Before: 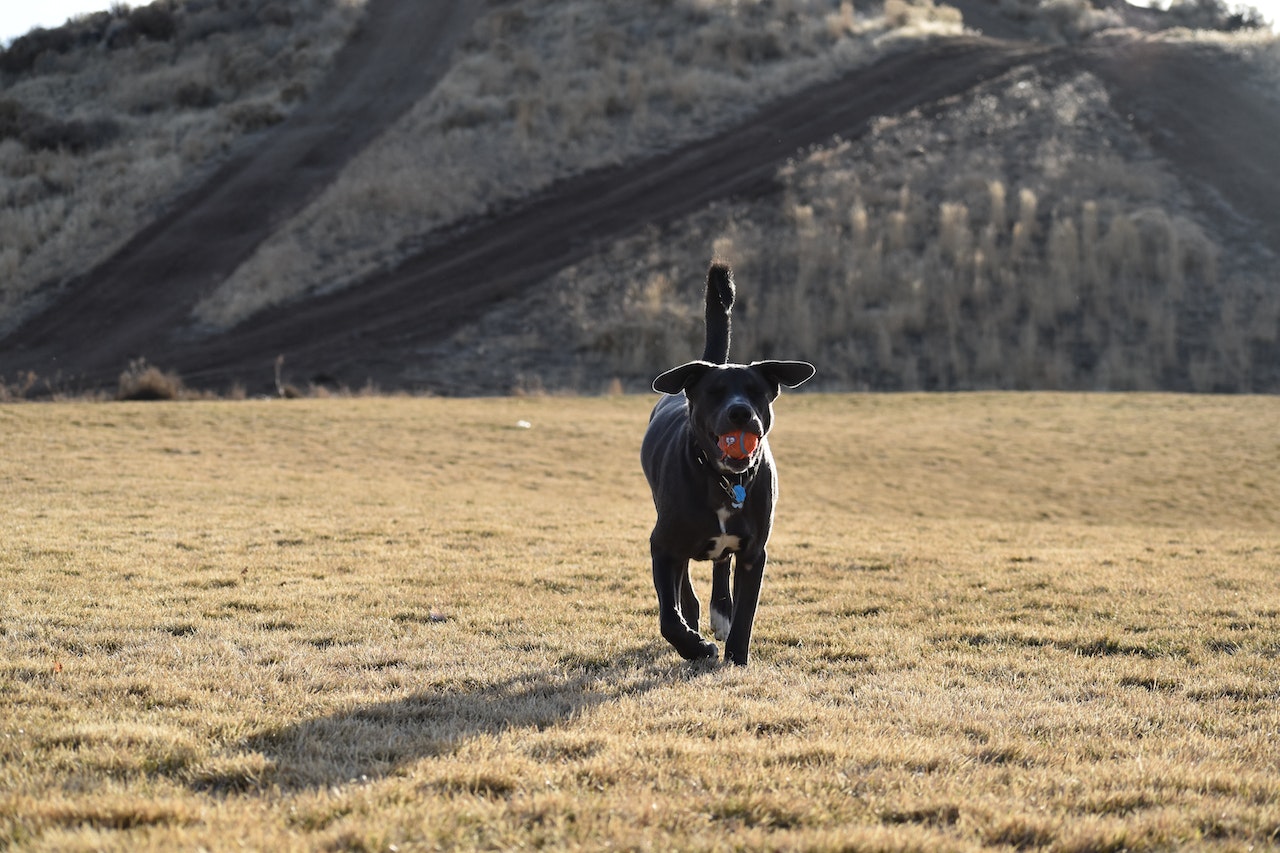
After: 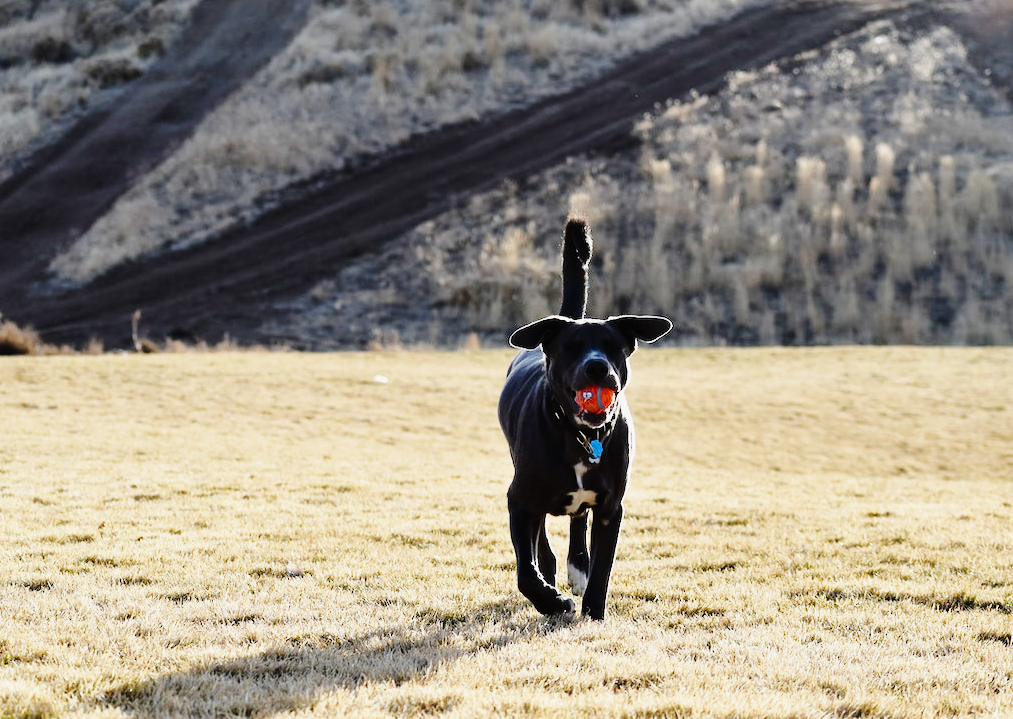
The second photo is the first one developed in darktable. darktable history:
base curve: curves: ch0 [(0, 0) (0, 0) (0.002, 0.001) (0.008, 0.003) (0.019, 0.011) (0.037, 0.037) (0.064, 0.11) (0.102, 0.232) (0.152, 0.379) (0.216, 0.524) (0.296, 0.665) (0.394, 0.789) (0.512, 0.881) (0.651, 0.945) (0.813, 0.986) (1, 1)], preserve colors none
crop: left 11.225%, top 5.381%, right 9.565%, bottom 10.314%
shadows and highlights: shadows -20, white point adjustment -2, highlights -35
